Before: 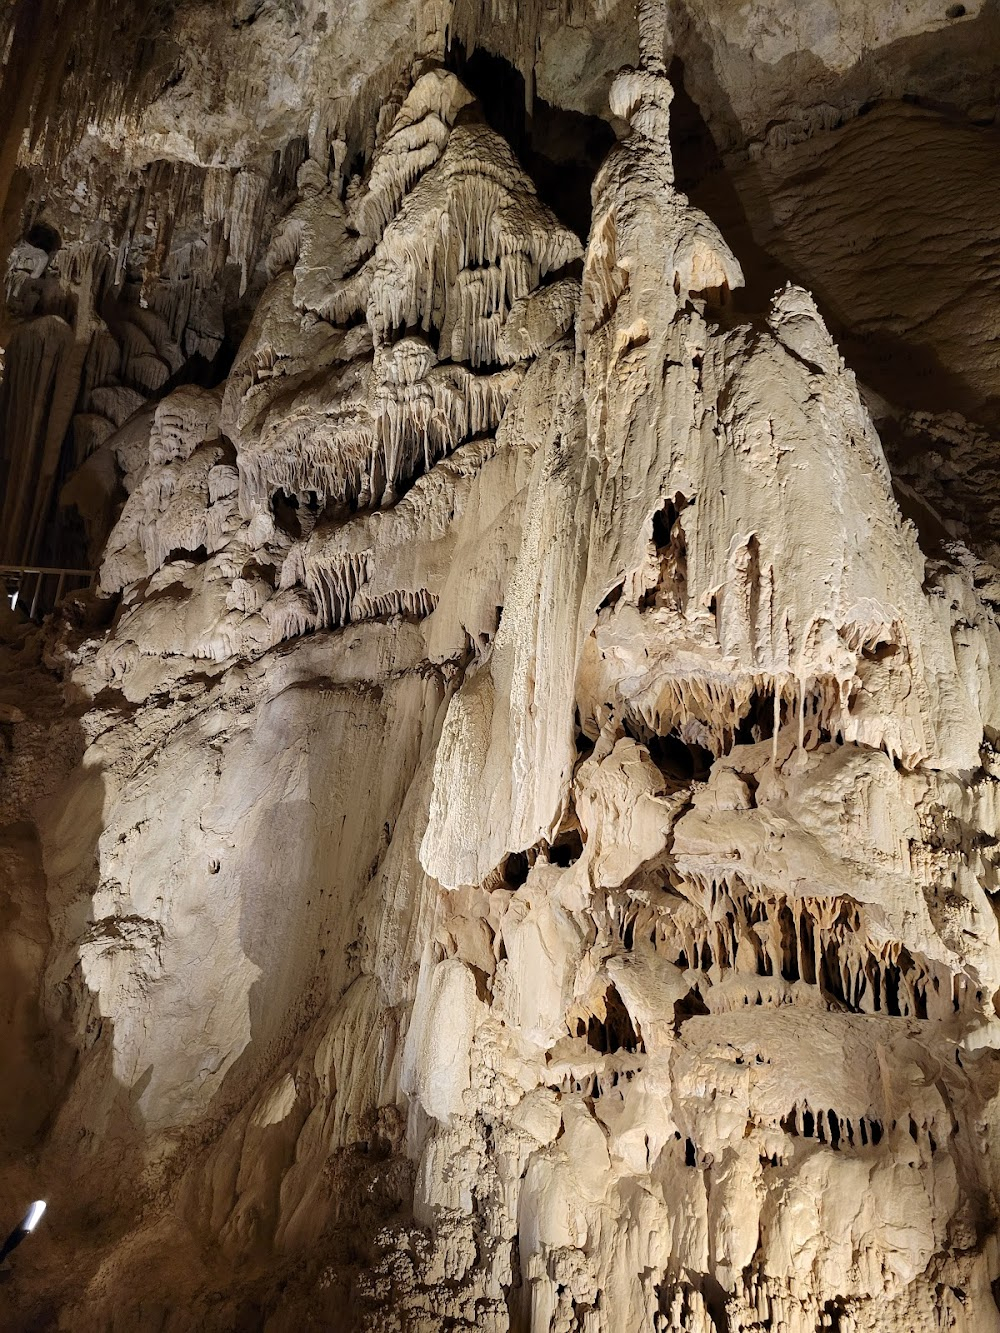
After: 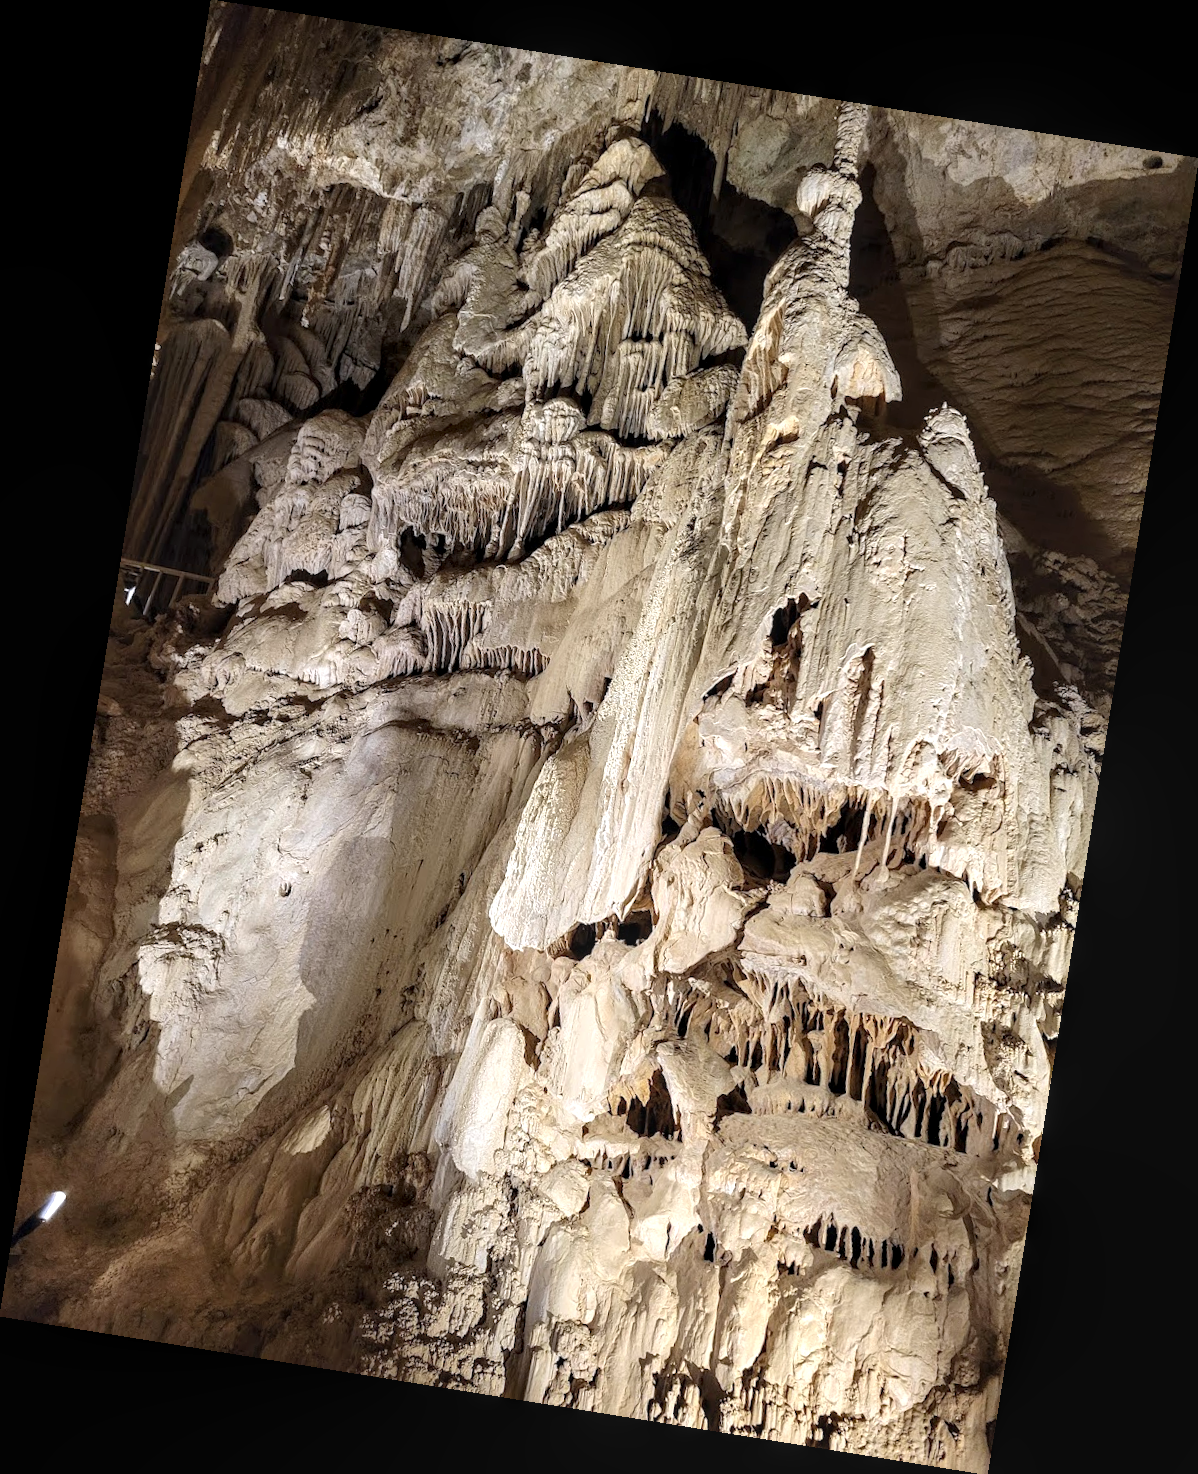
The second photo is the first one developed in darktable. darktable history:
exposure: exposure 0.507 EV, compensate highlight preservation false
local contrast: on, module defaults
contrast brightness saturation: saturation -0.1
white balance: red 0.983, blue 1.036
rotate and perspective: rotation 9.12°, automatic cropping off
